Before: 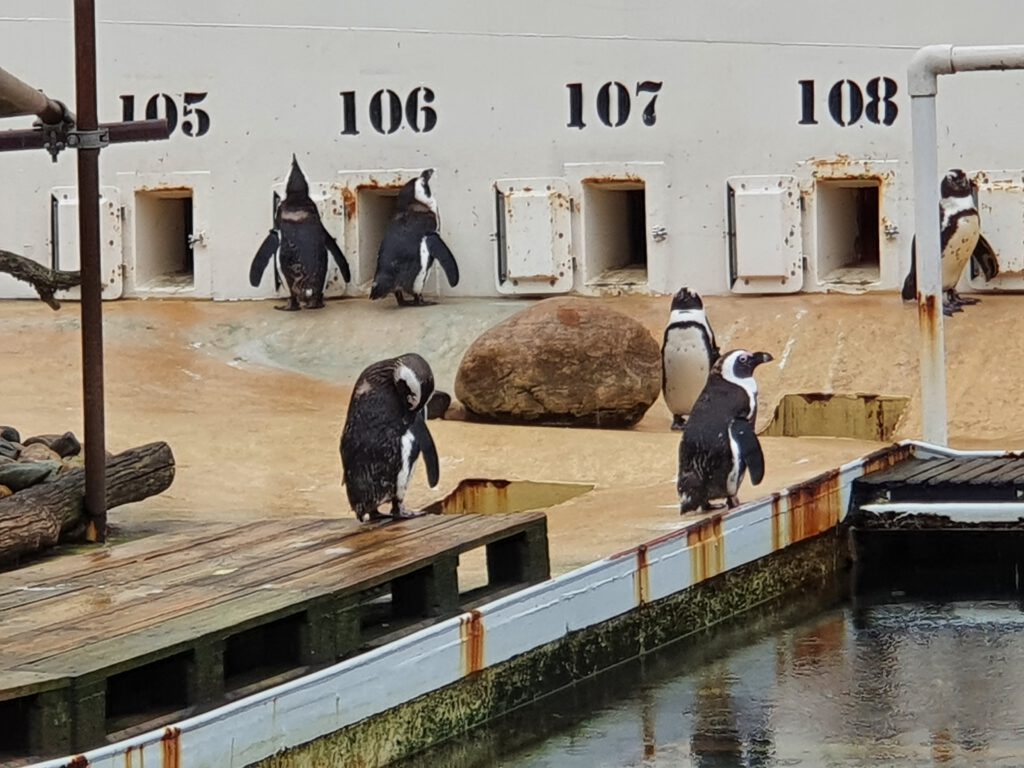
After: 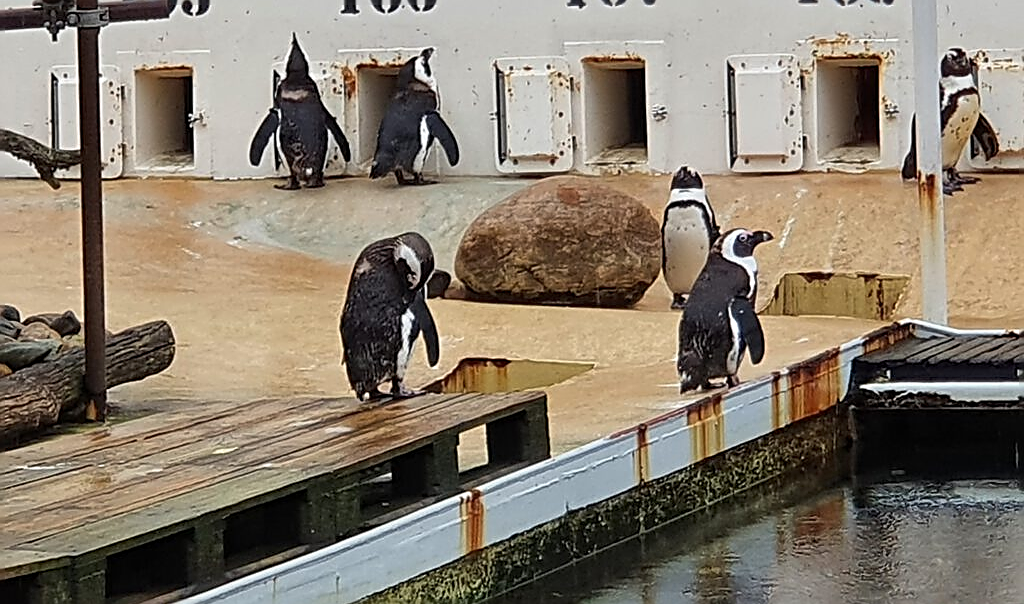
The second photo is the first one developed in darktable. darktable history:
crop and rotate: top 15.774%, bottom 5.506%
sharpen: amount 1
